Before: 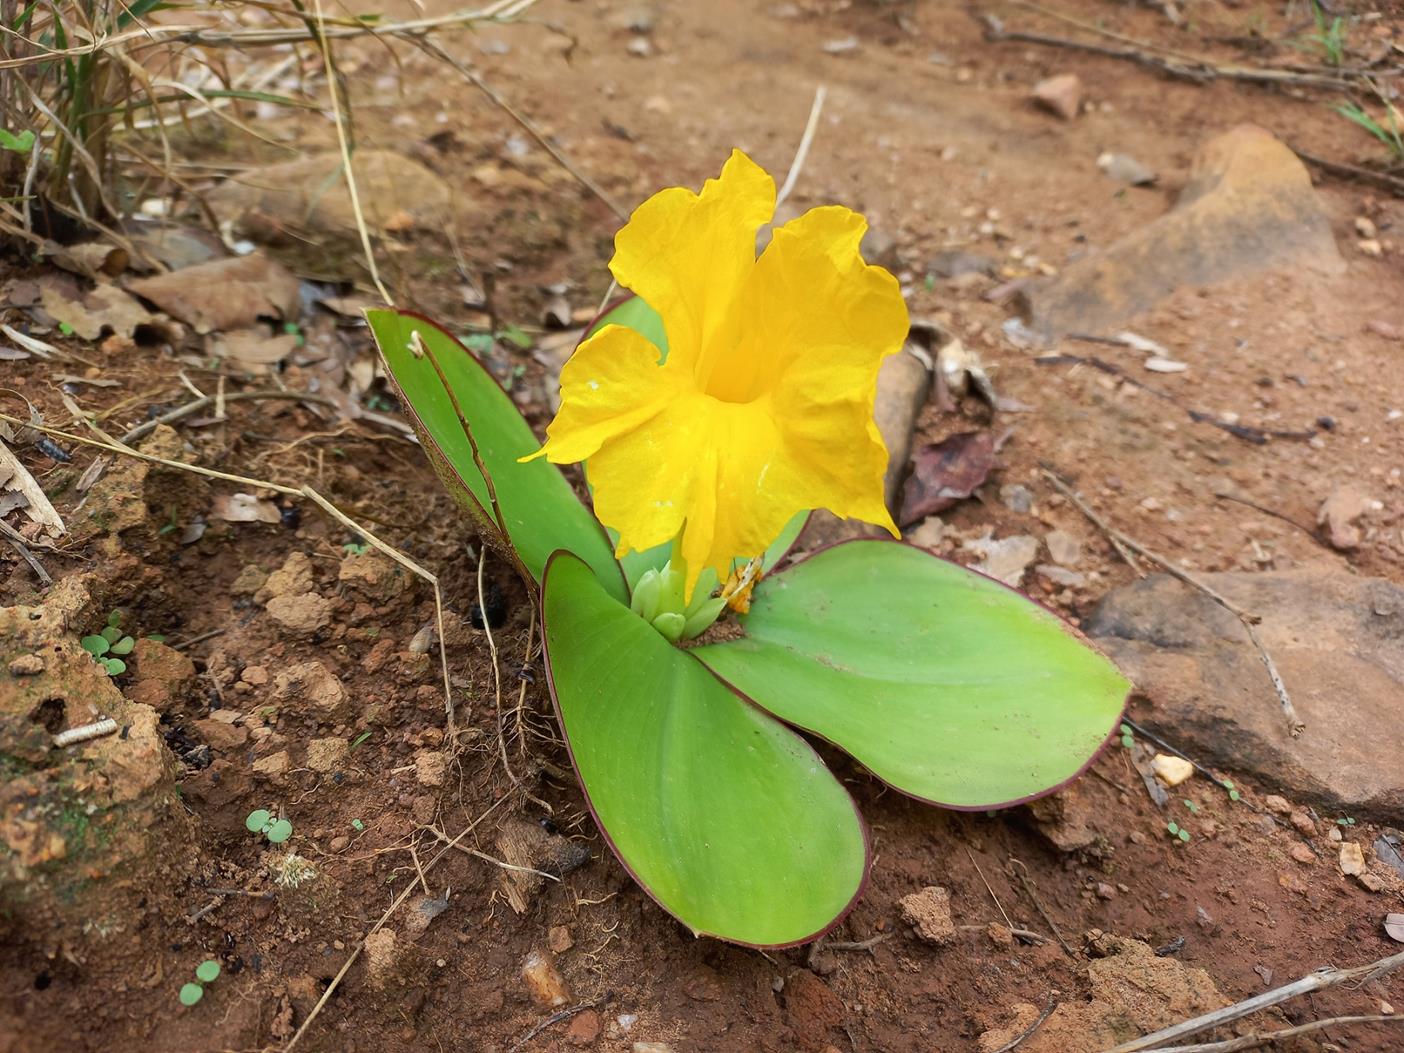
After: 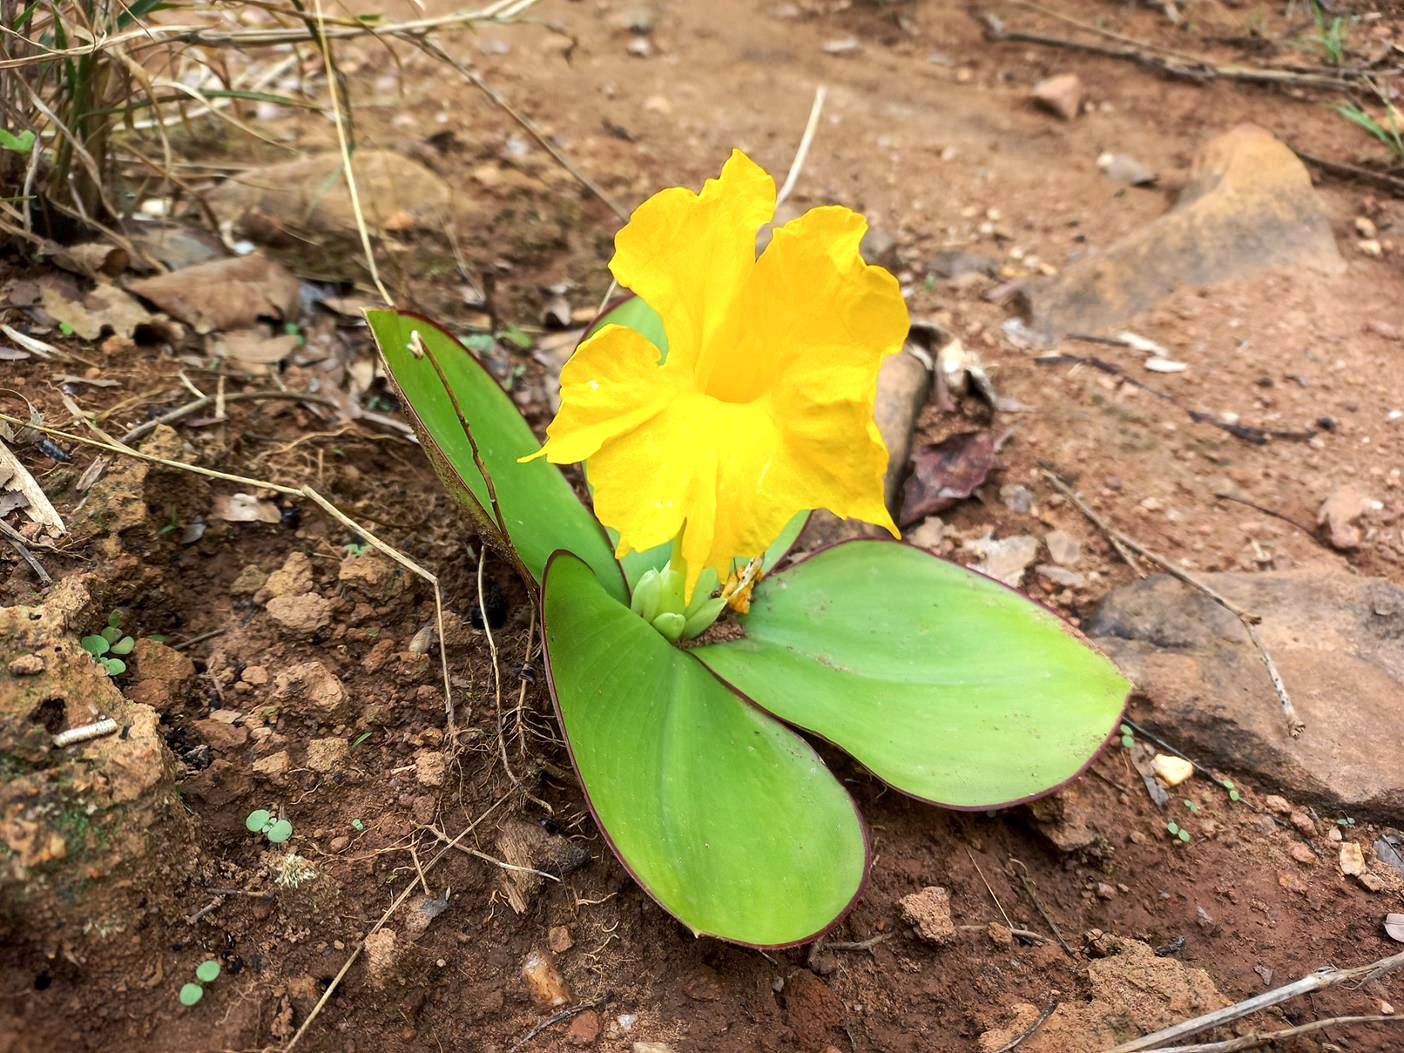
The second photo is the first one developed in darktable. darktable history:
local contrast: highlights 100%, shadows 100%, detail 120%, midtone range 0.2
tone equalizer: -8 EV -0.417 EV, -7 EV -0.389 EV, -6 EV -0.333 EV, -5 EV -0.222 EV, -3 EV 0.222 EV, -2 EV 0.333 EV, -1 EV 0.389 EV, +0 EV 0.417 EV, edges refinement/feathering 500, mask exposure compensation -1.57 EV, preserve details no
